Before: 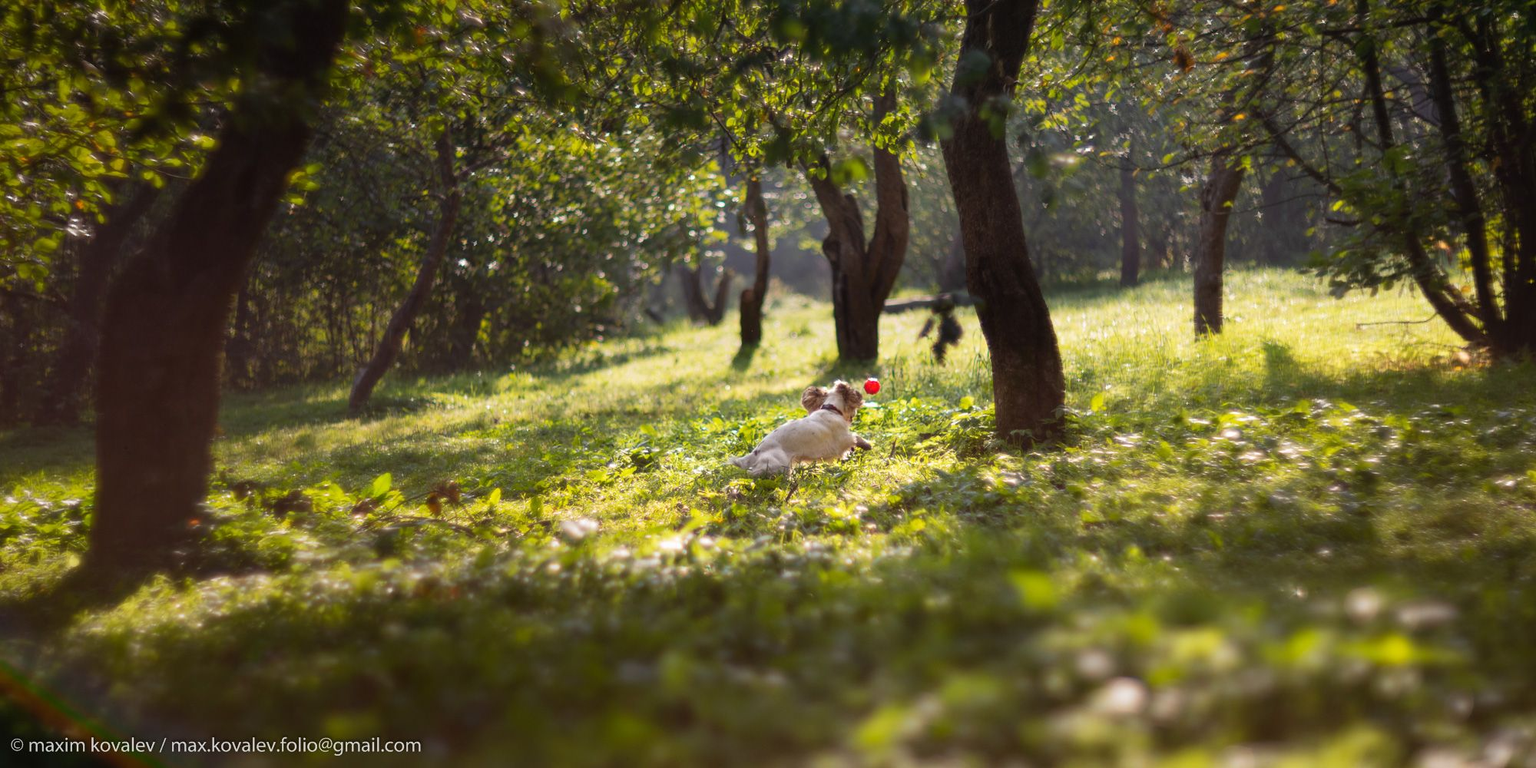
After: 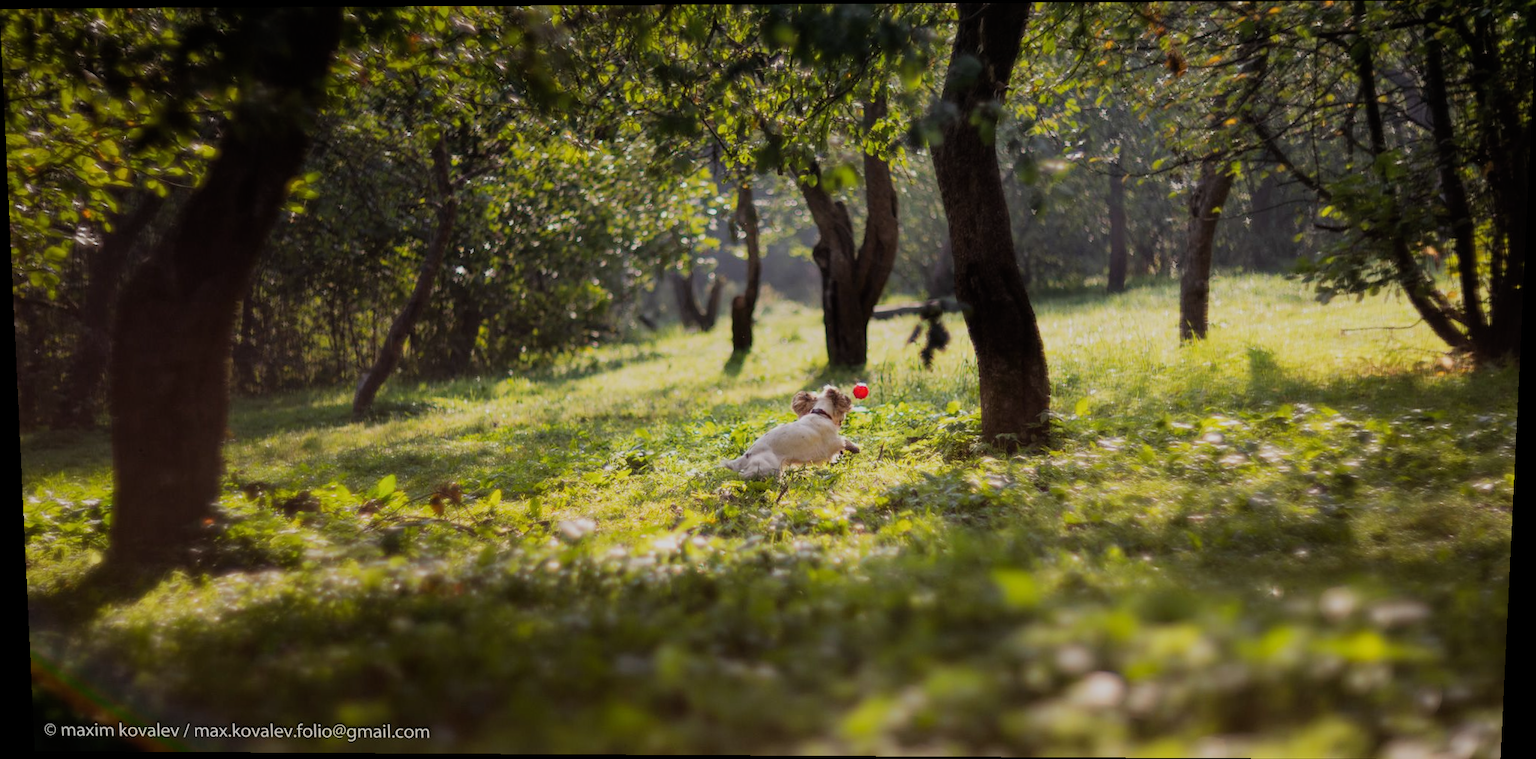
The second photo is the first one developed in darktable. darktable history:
rotate and perspective: lens shift (vertical) 0.048, lens shift (horizontal) -0.024, automatic cropping off
filmic rgb: black relative exposure -7.65 EV, white relative exposure 4.56 EV, hardness 3.61
